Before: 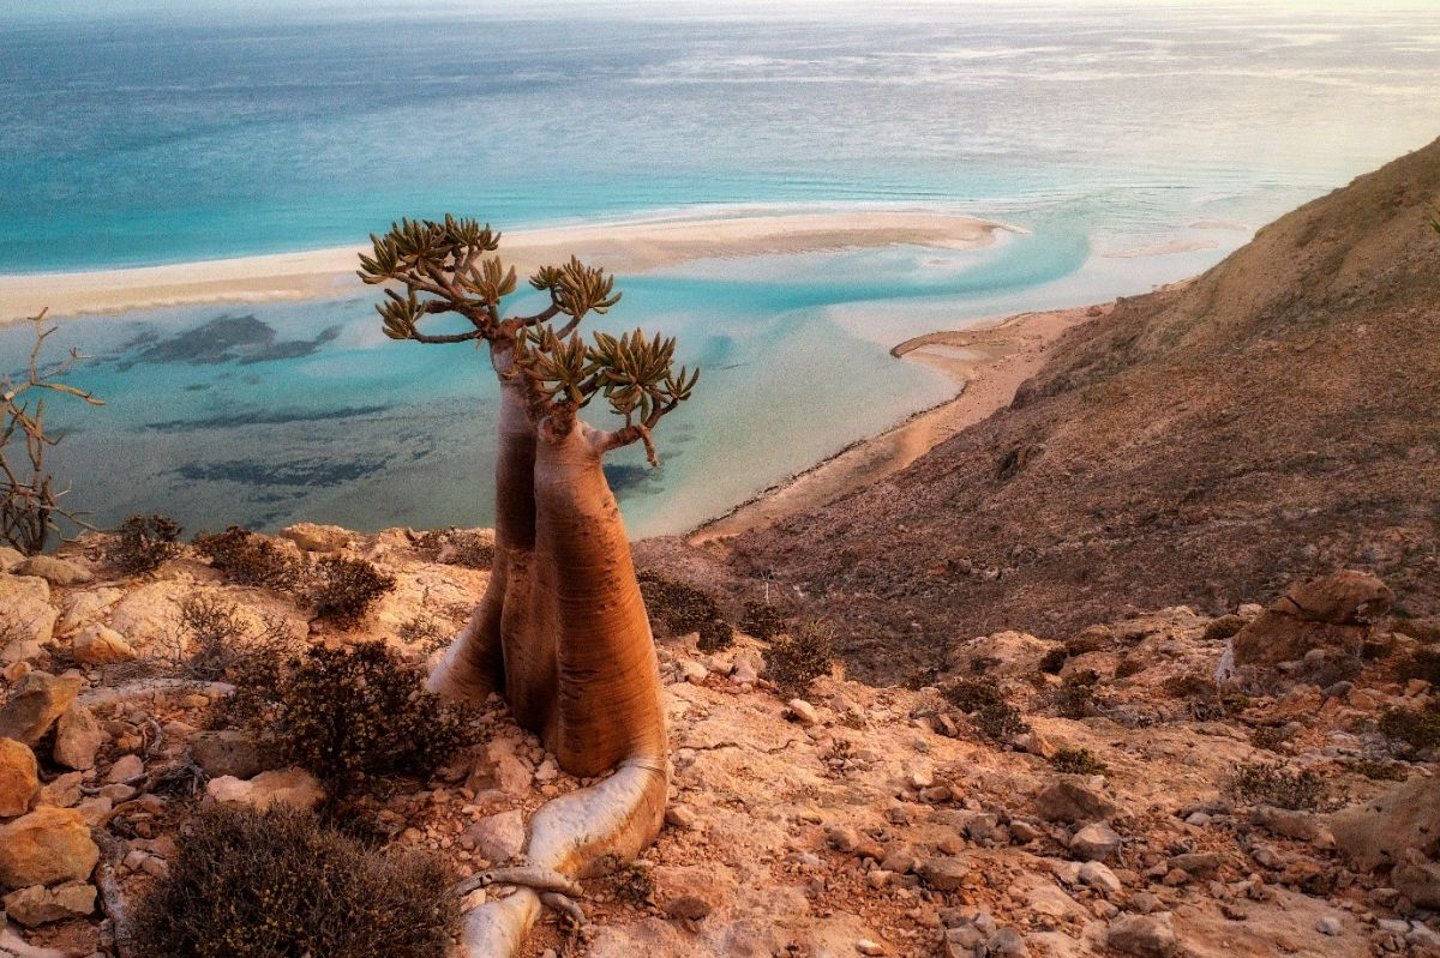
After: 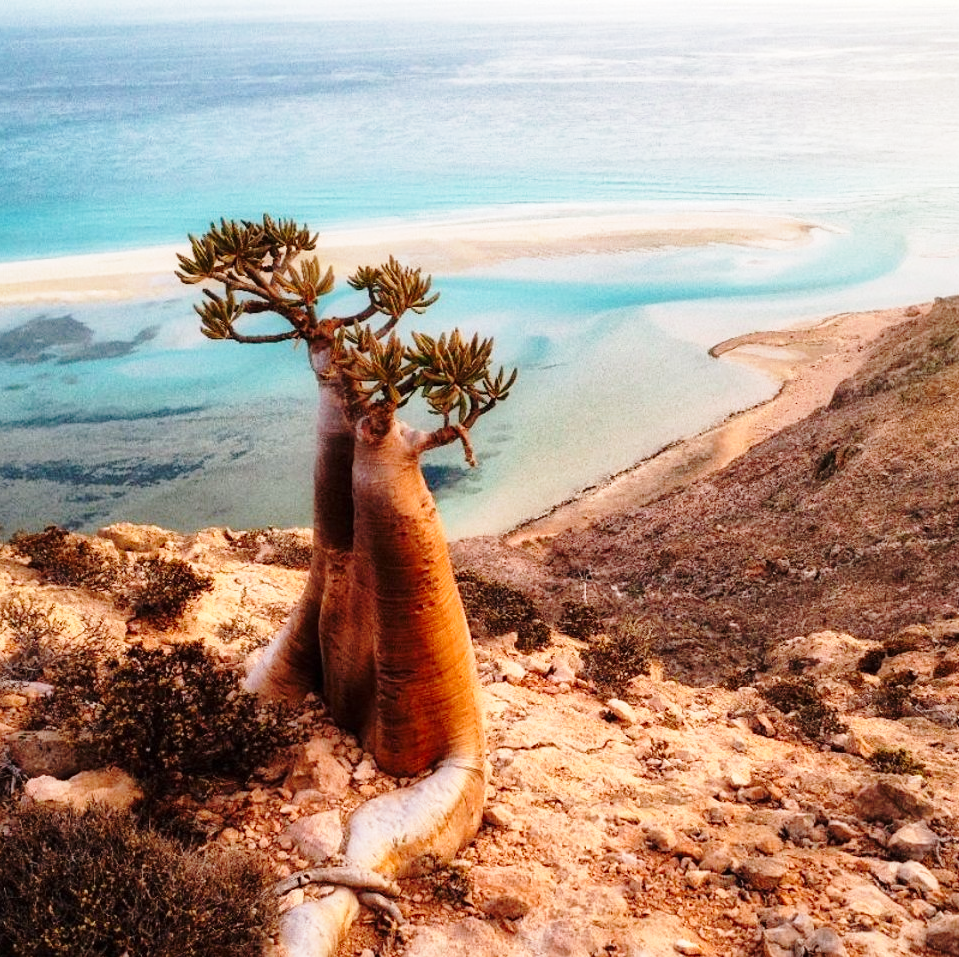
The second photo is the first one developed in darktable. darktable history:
base curve: curves: ch0 [(0, 0) (0.028, 0.03) (0.121, 0.232) (0.46, 0.748) (0.859, 0.968) (1, 1)], preserve colors none
crop and rotate: left 12.673%, right 20.66%
